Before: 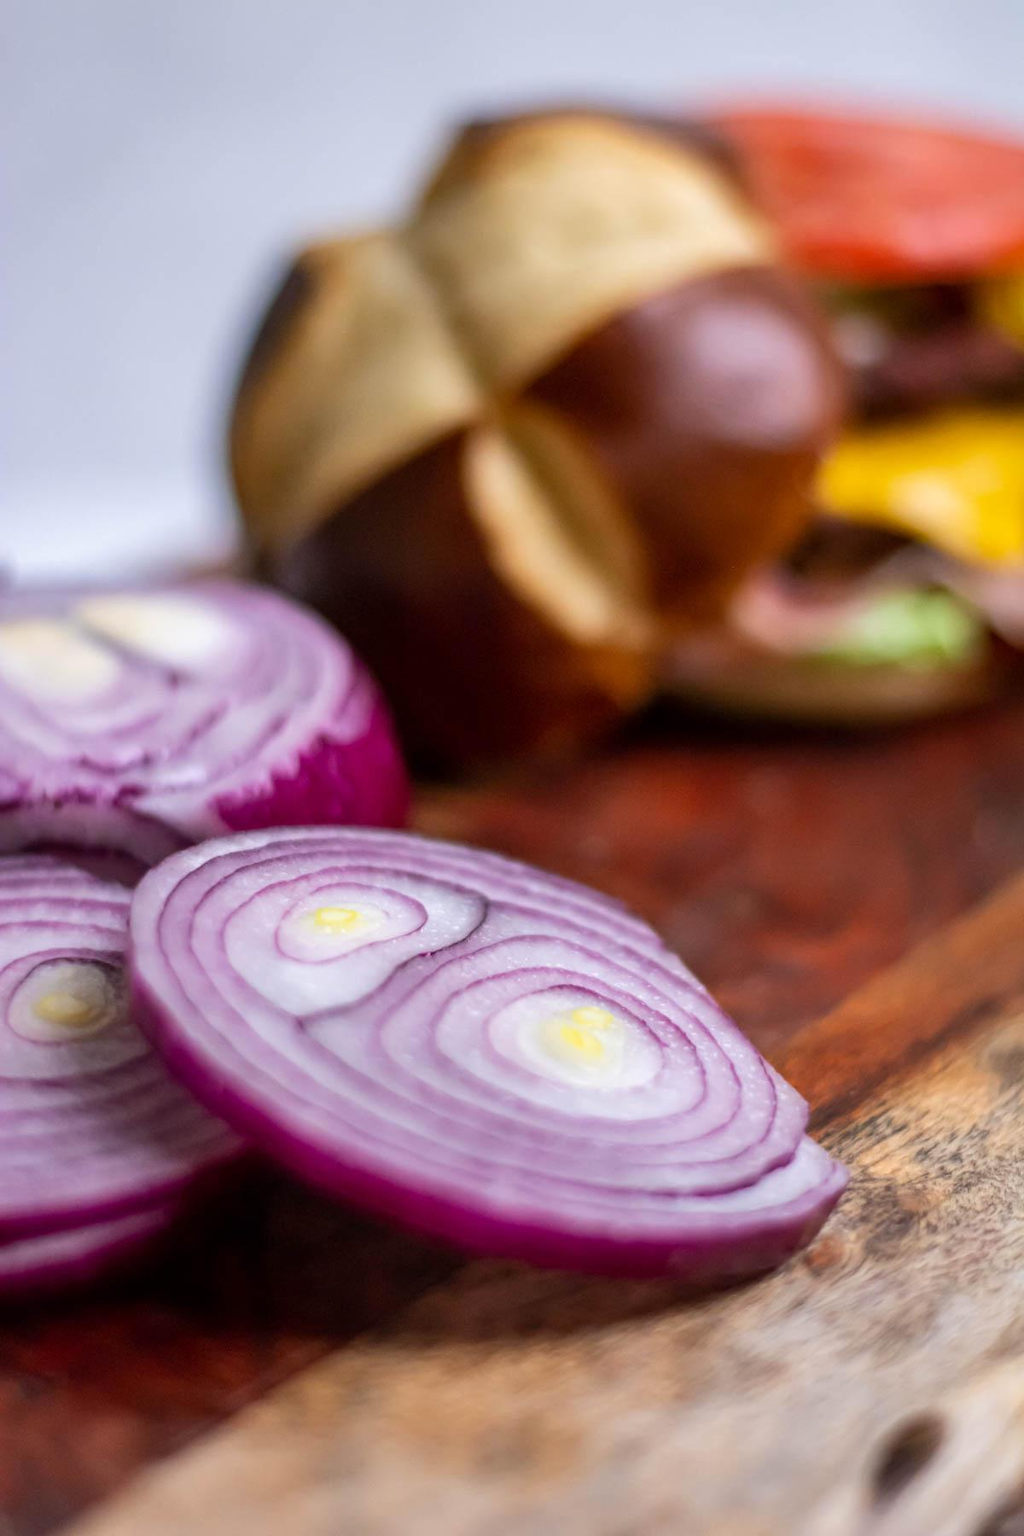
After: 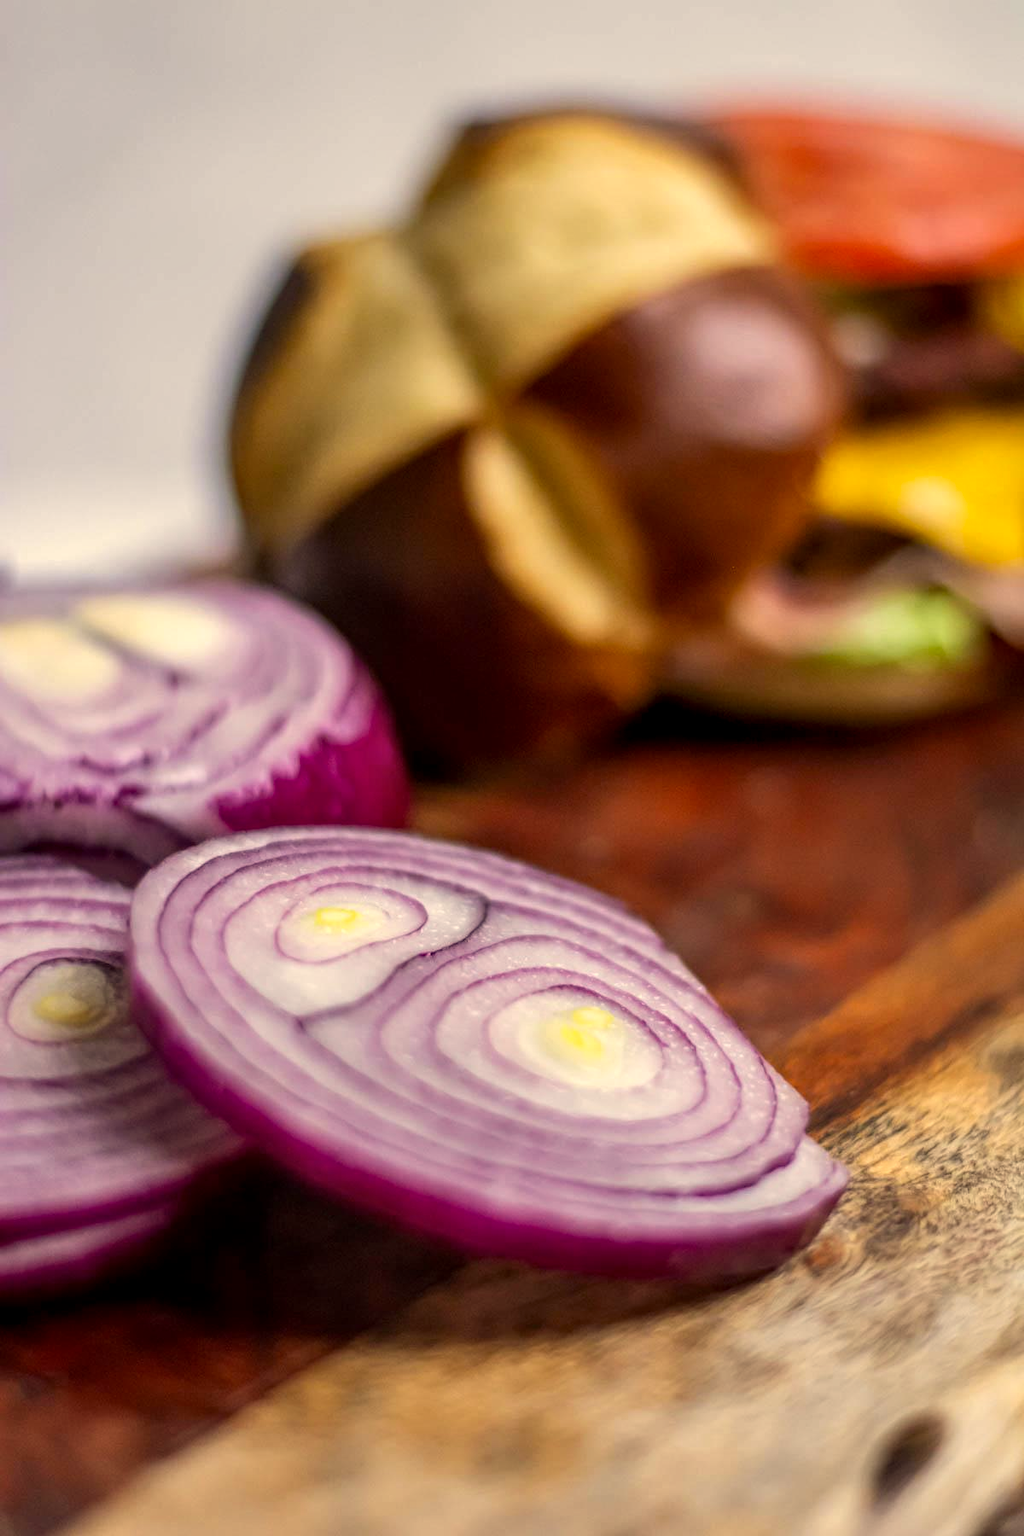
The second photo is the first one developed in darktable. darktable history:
color correction: highlights a* 2.72, highlights b* 22.8
local contrast: on, module defaults
